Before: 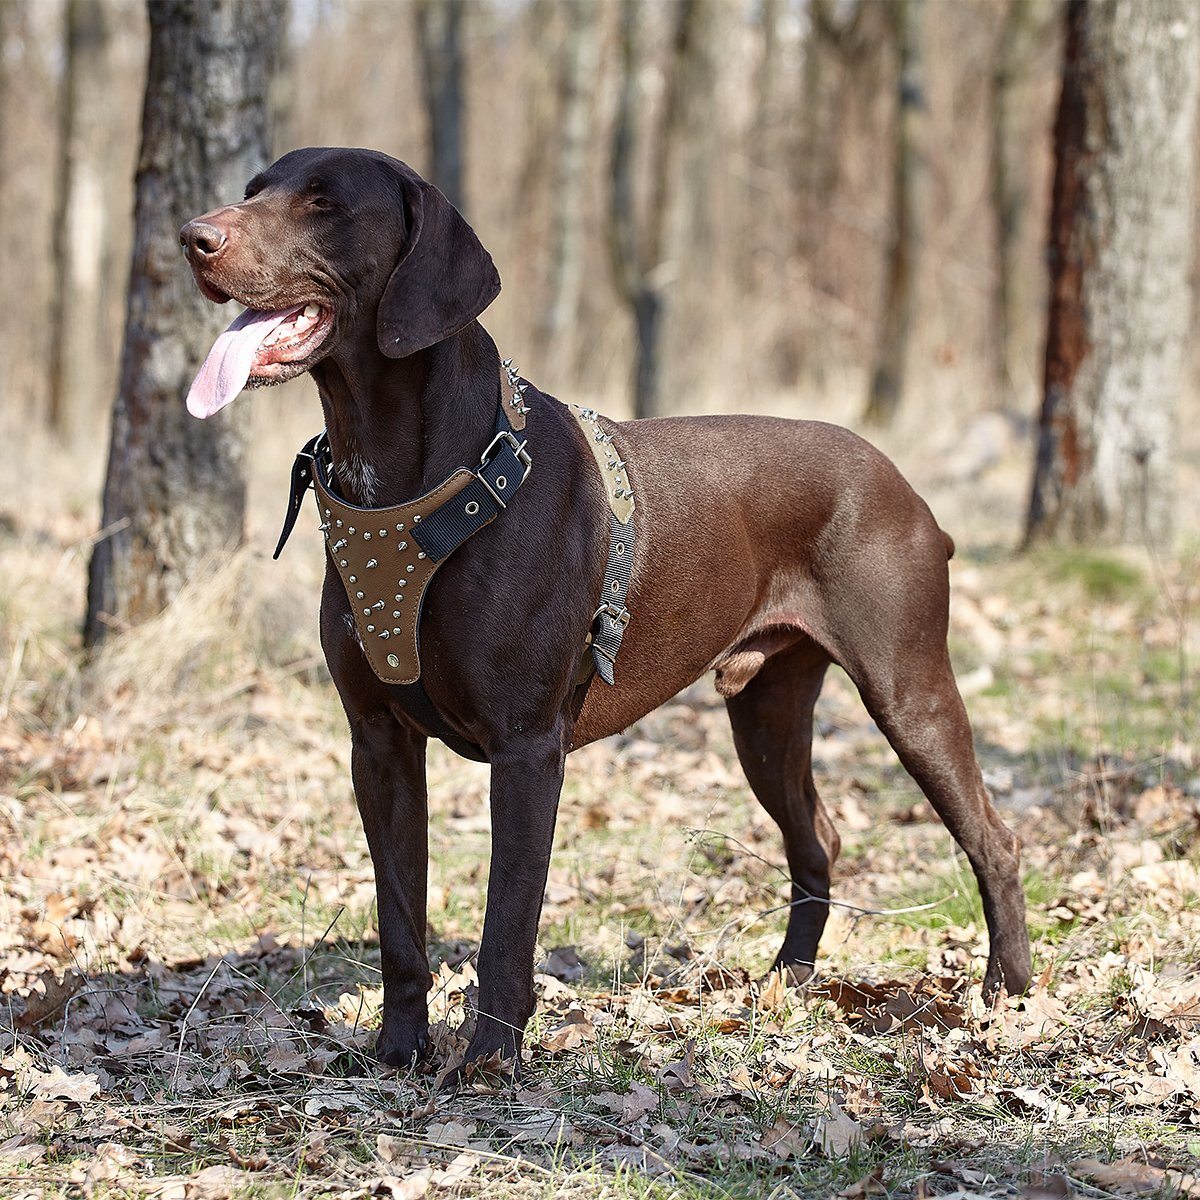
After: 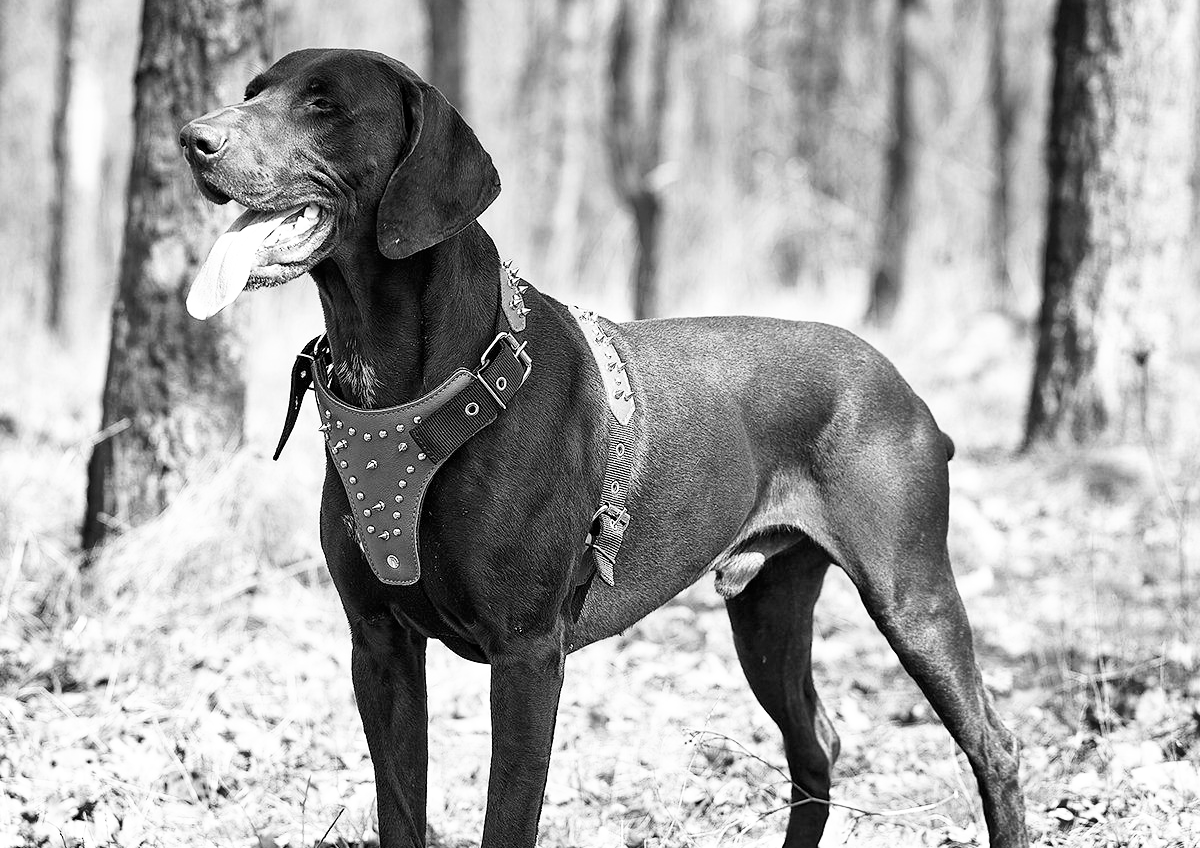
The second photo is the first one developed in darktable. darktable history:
crop and rotate: top 8.293%, bottom 20.996%
white balance: red 0.931, blue 1.11
tone equalizer: on, module defaults
shadows and highlights: soften with gaussian
base curve: curves: ch0 [(0, 0) (0.005, 0.002) (0.15, 0.3) (0.4, 0.7) (0.75, 0.95) (1, 1)], preserve colors none
exposure: exposure 0.161 EV, compensate highlight preservation false
monochrome: a 32, b 64, size 2.3, highlights 1
